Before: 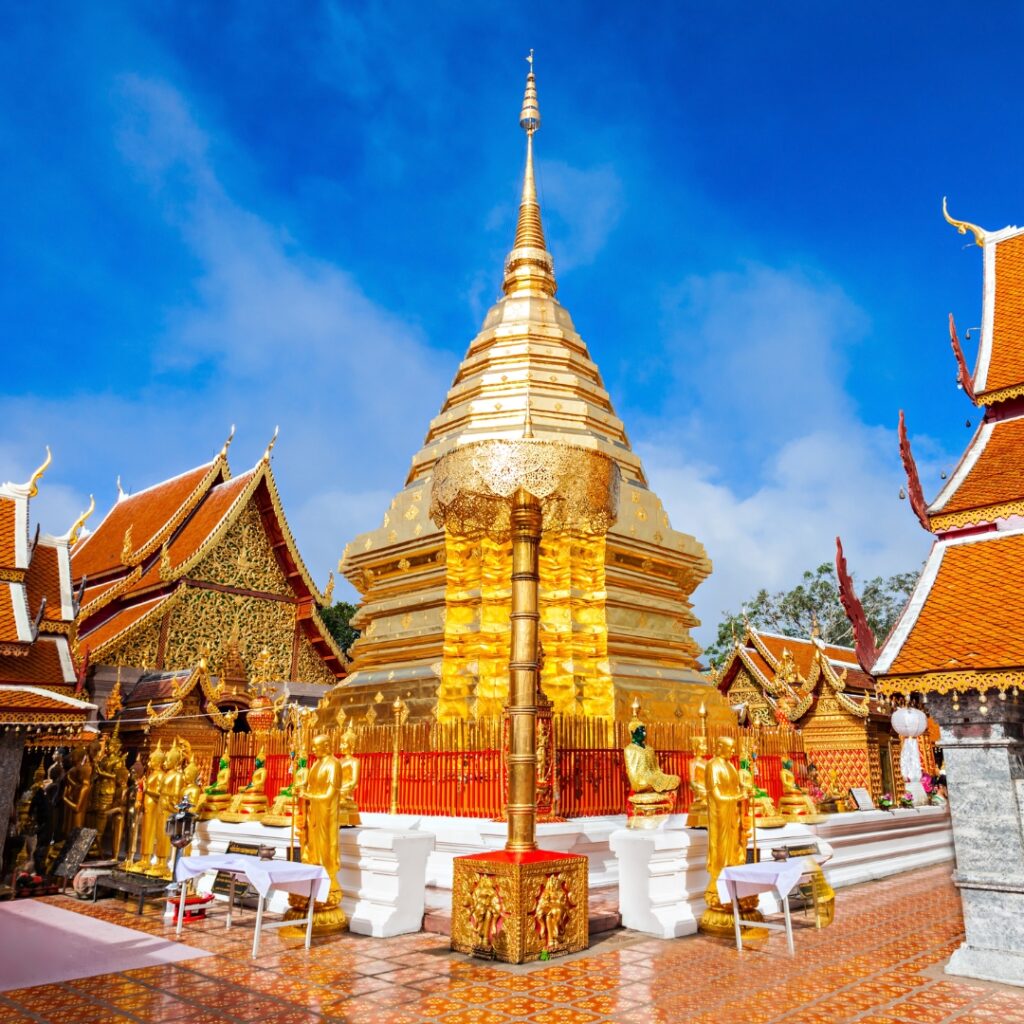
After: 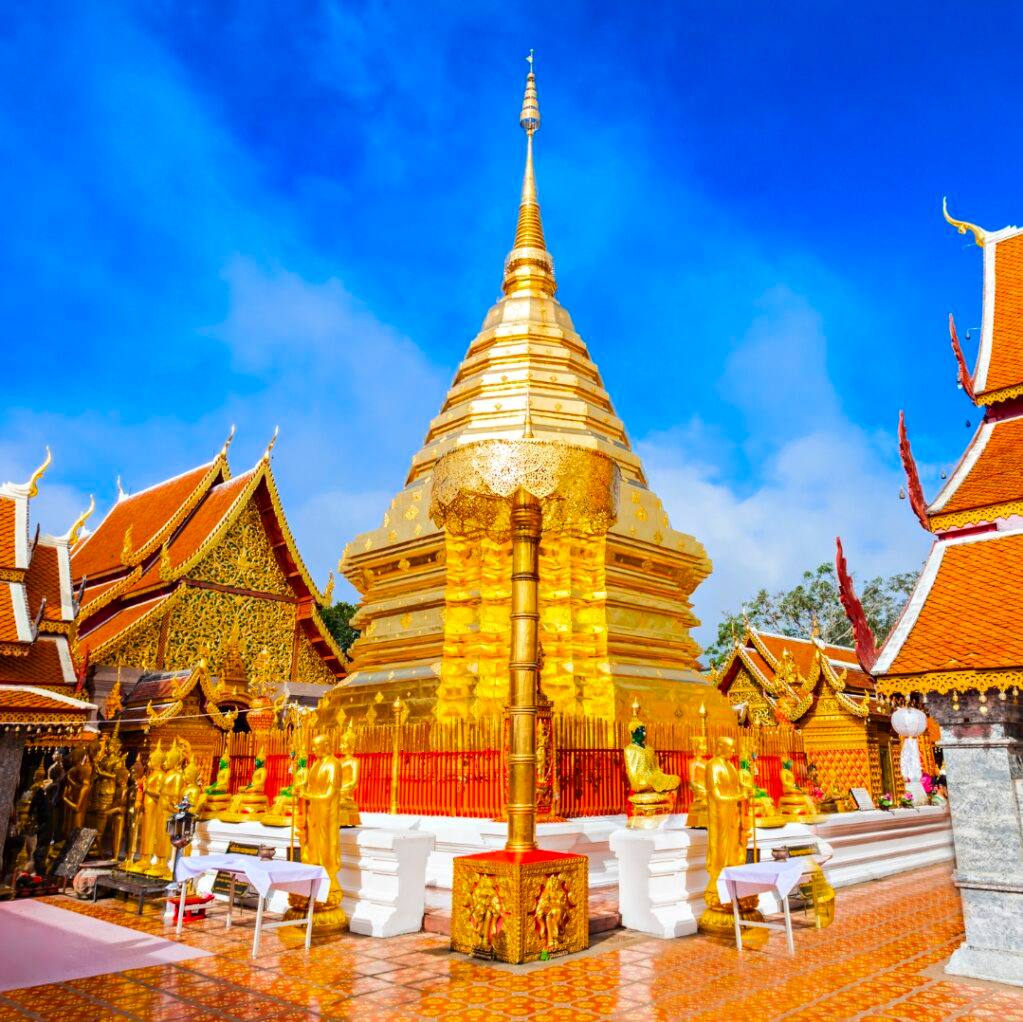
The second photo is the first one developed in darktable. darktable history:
crop: top 0.05%, bottom 0.098%
color balance rgb: perceptual saturation grading › global saturation 25%, perceptual brilliance grading › mid-tones 10%, perceptual brilliance grading › shadows 15%, global vibrance 20%
